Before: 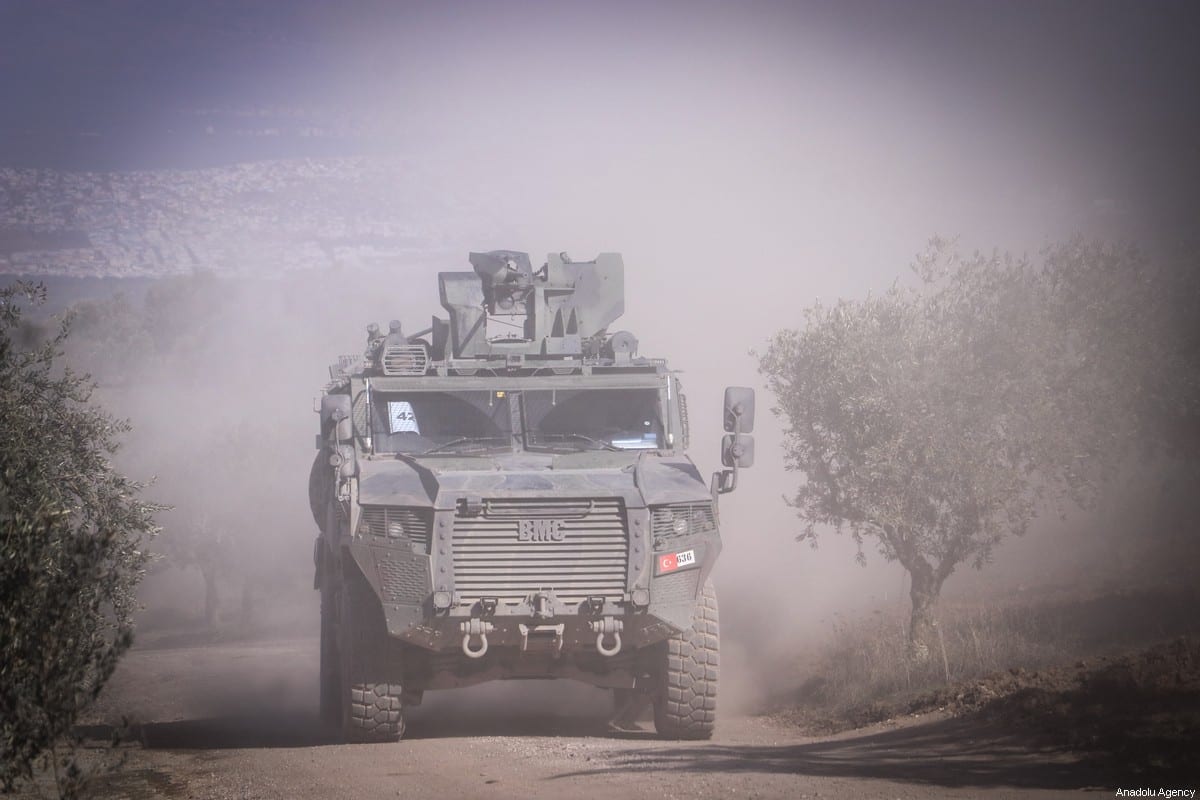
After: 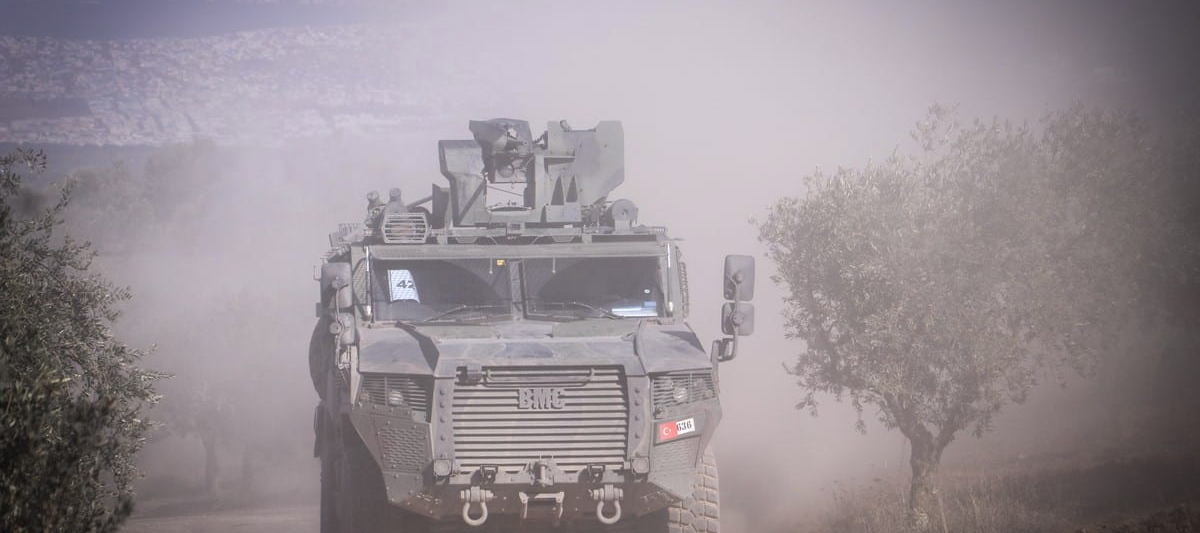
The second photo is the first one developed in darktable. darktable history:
color correction: highlights a* 0.049, highlights b* -0.394
crop: top 16.582%, bottom 16.719%
